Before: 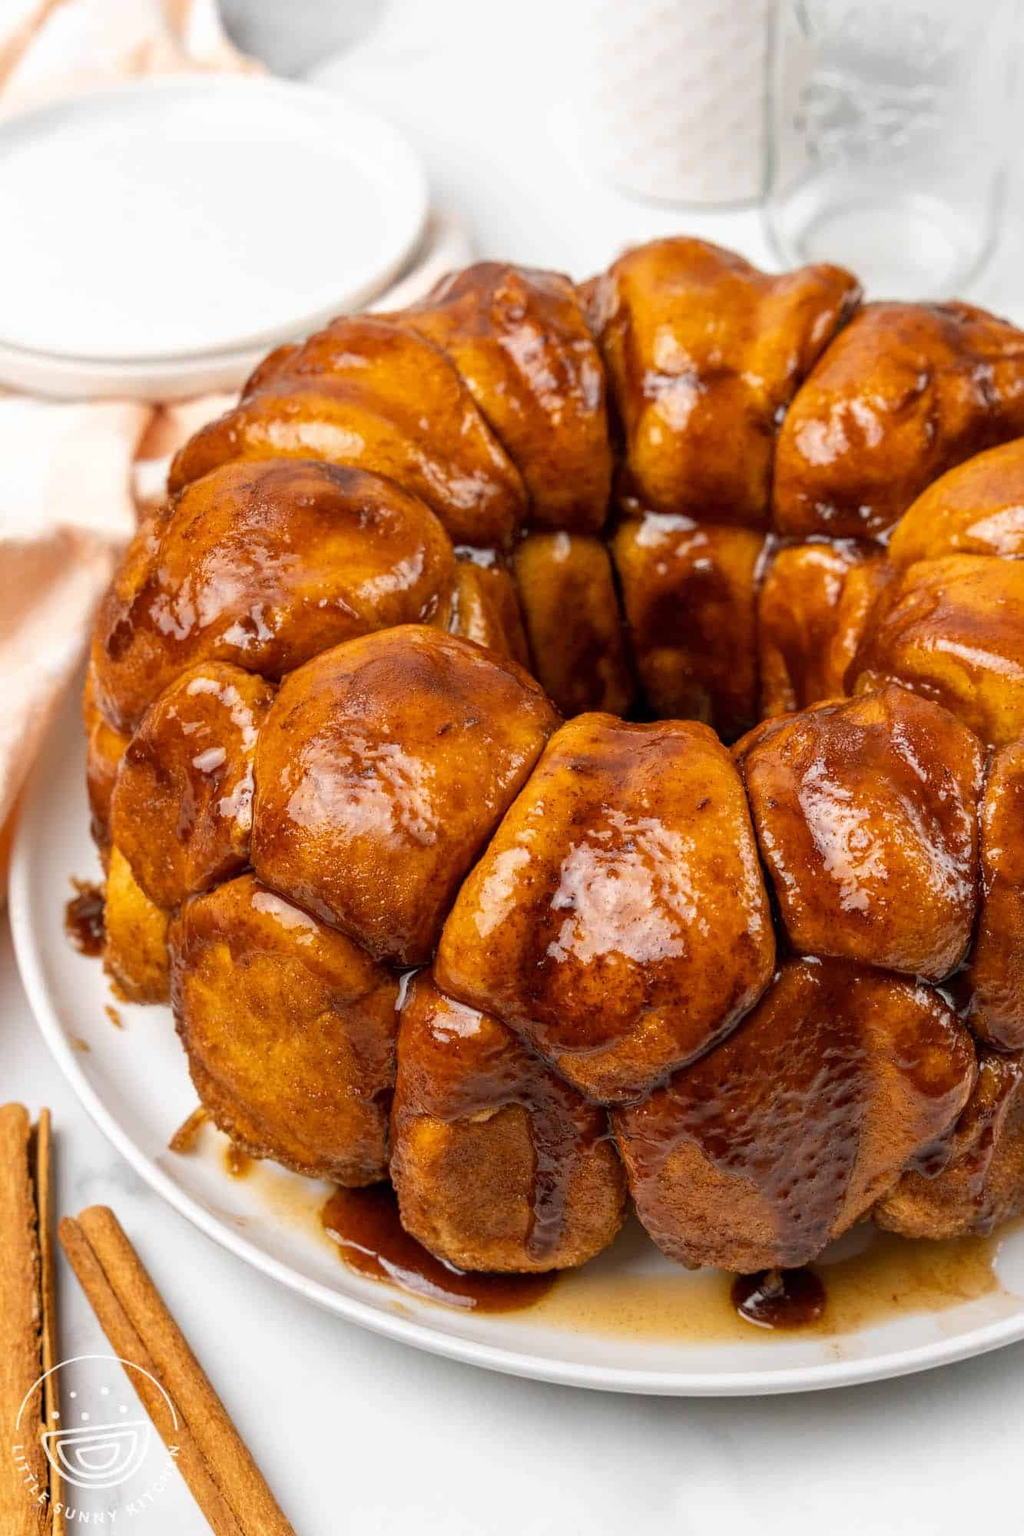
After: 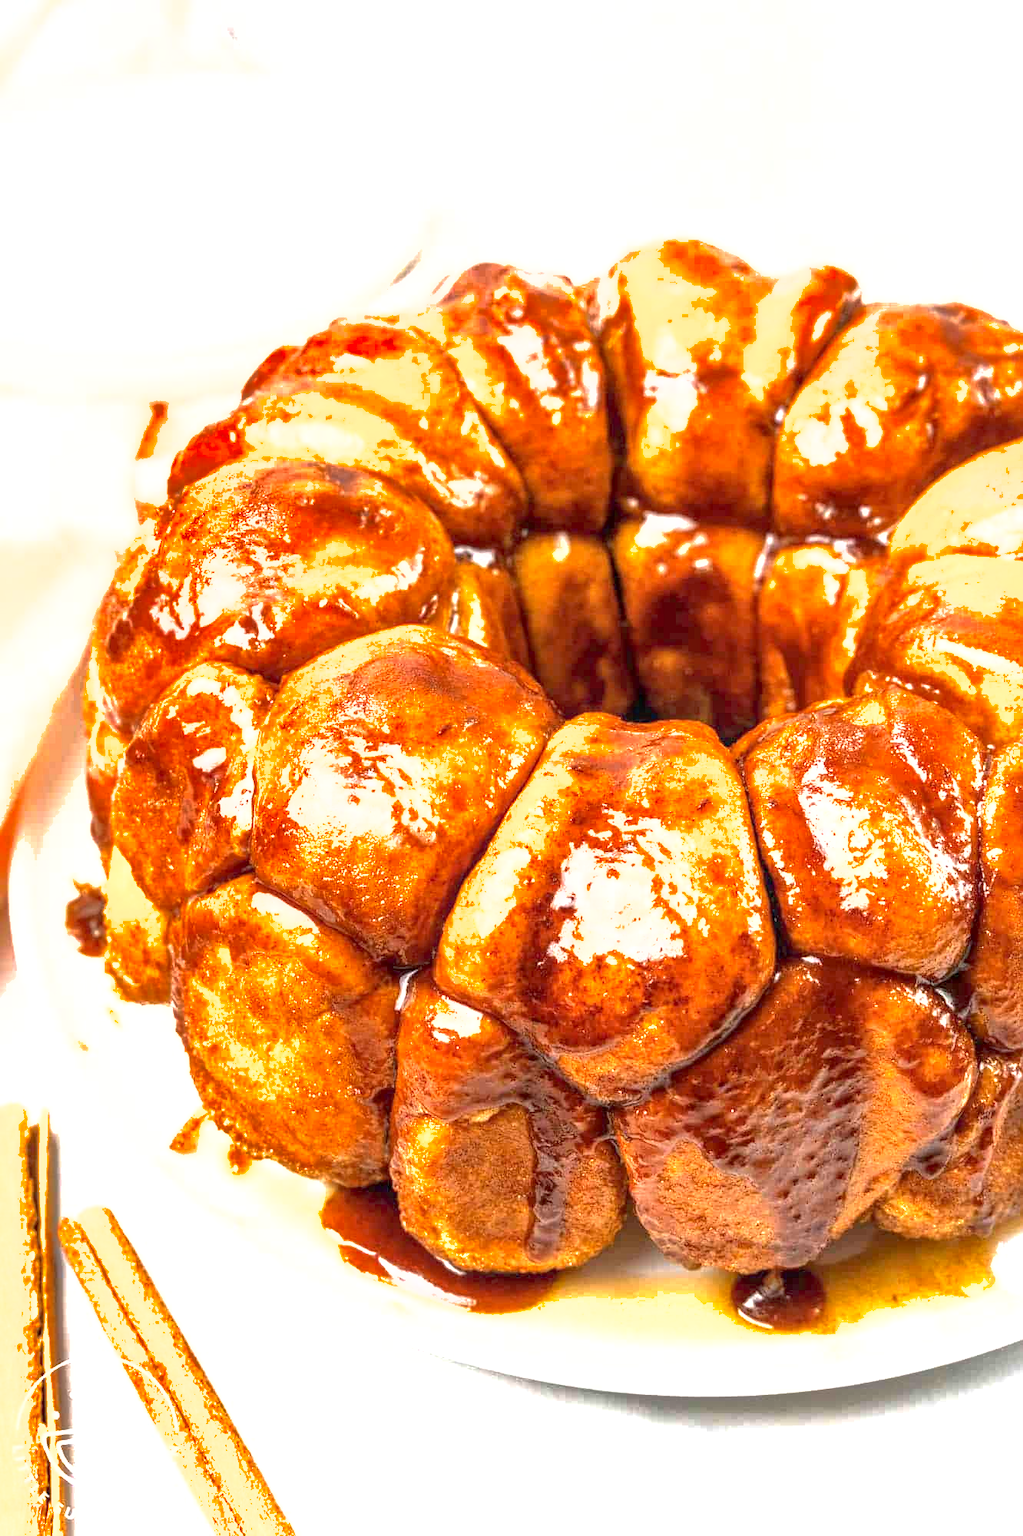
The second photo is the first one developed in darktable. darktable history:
local contrast: on, module defaults
shadows and highlights: on, module defaults
exposure: black level correction 0, exposure 1.739 EV, compensate exposure bias true, compensate highlight preservation false
